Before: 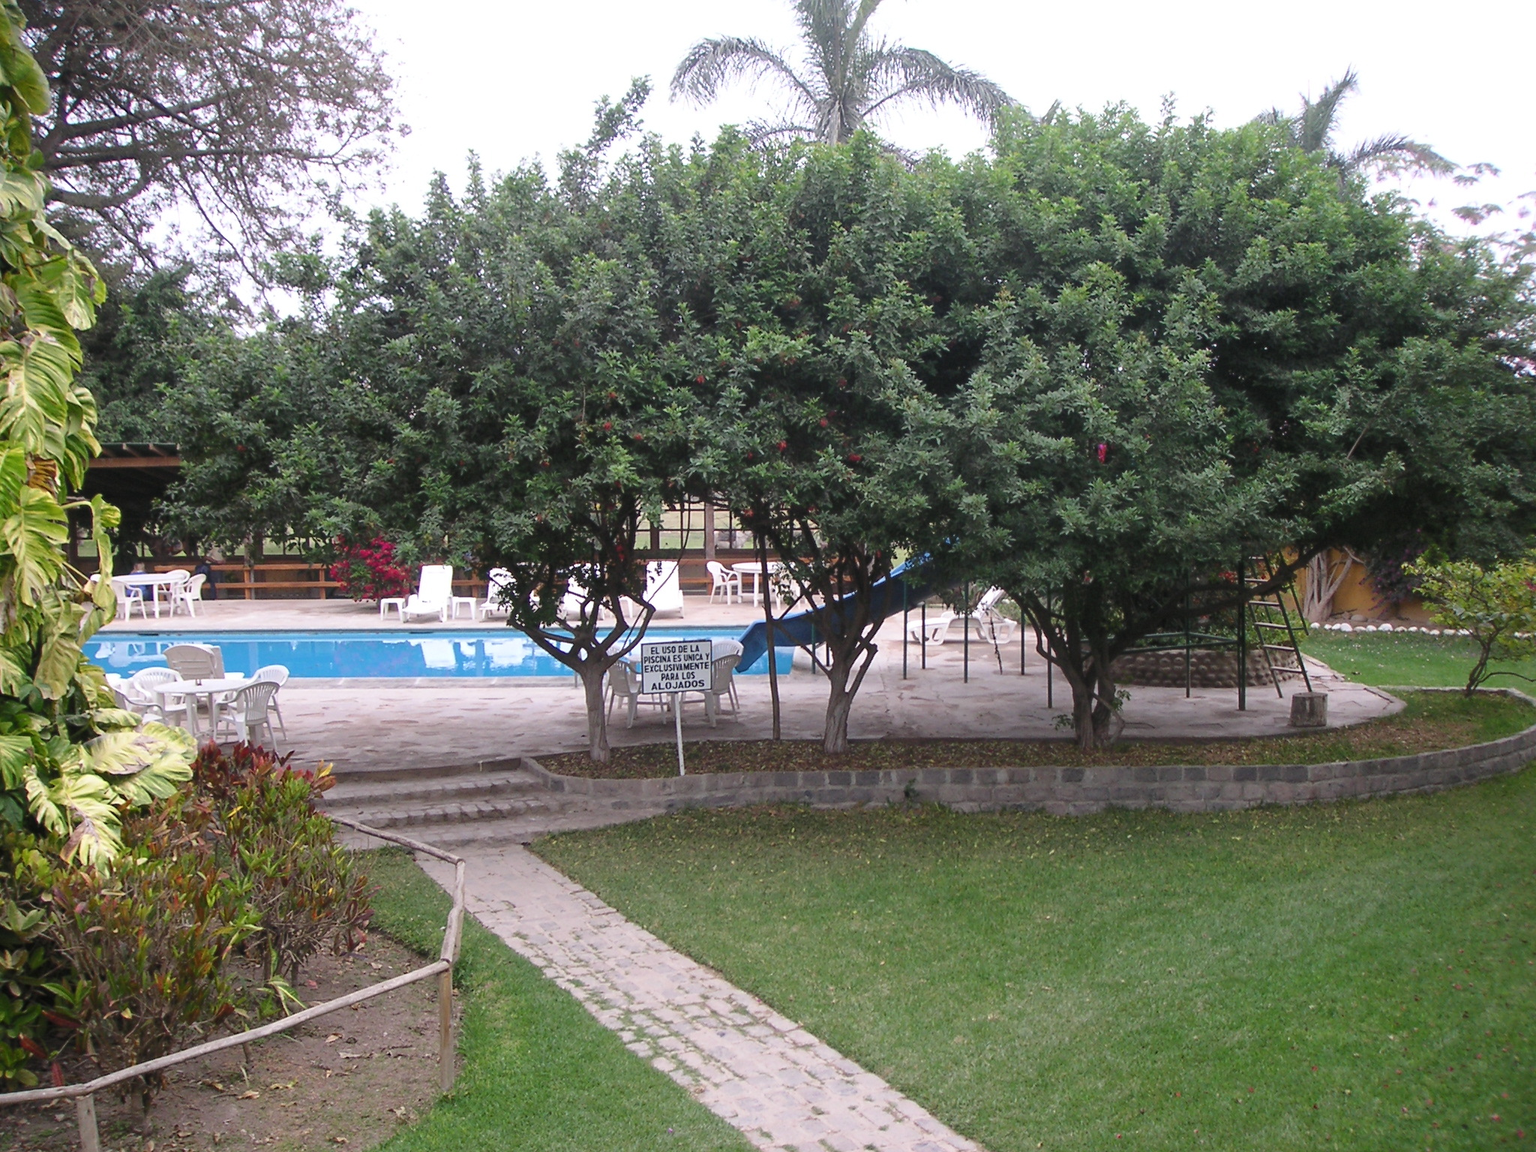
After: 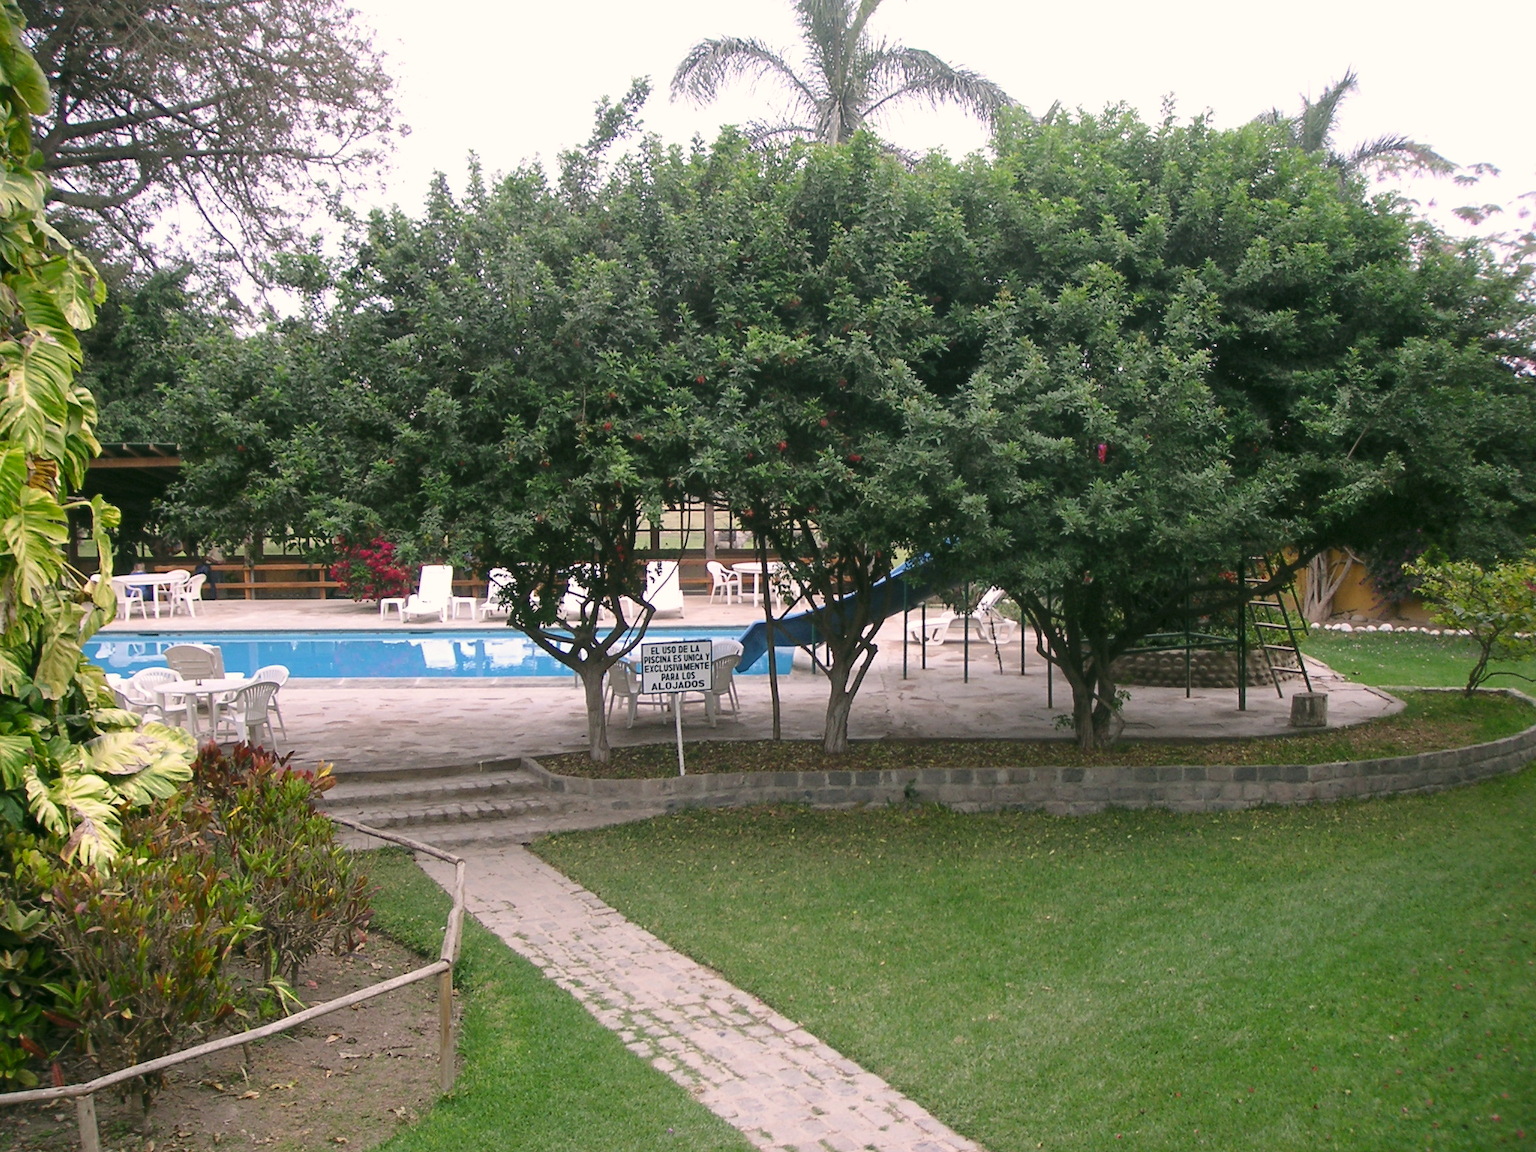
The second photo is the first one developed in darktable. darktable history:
white balance: emerald 1
color correction: highlights a* 4.02, highlights b* 4.98, shadows a* -7.55, shadows b* 4.98
